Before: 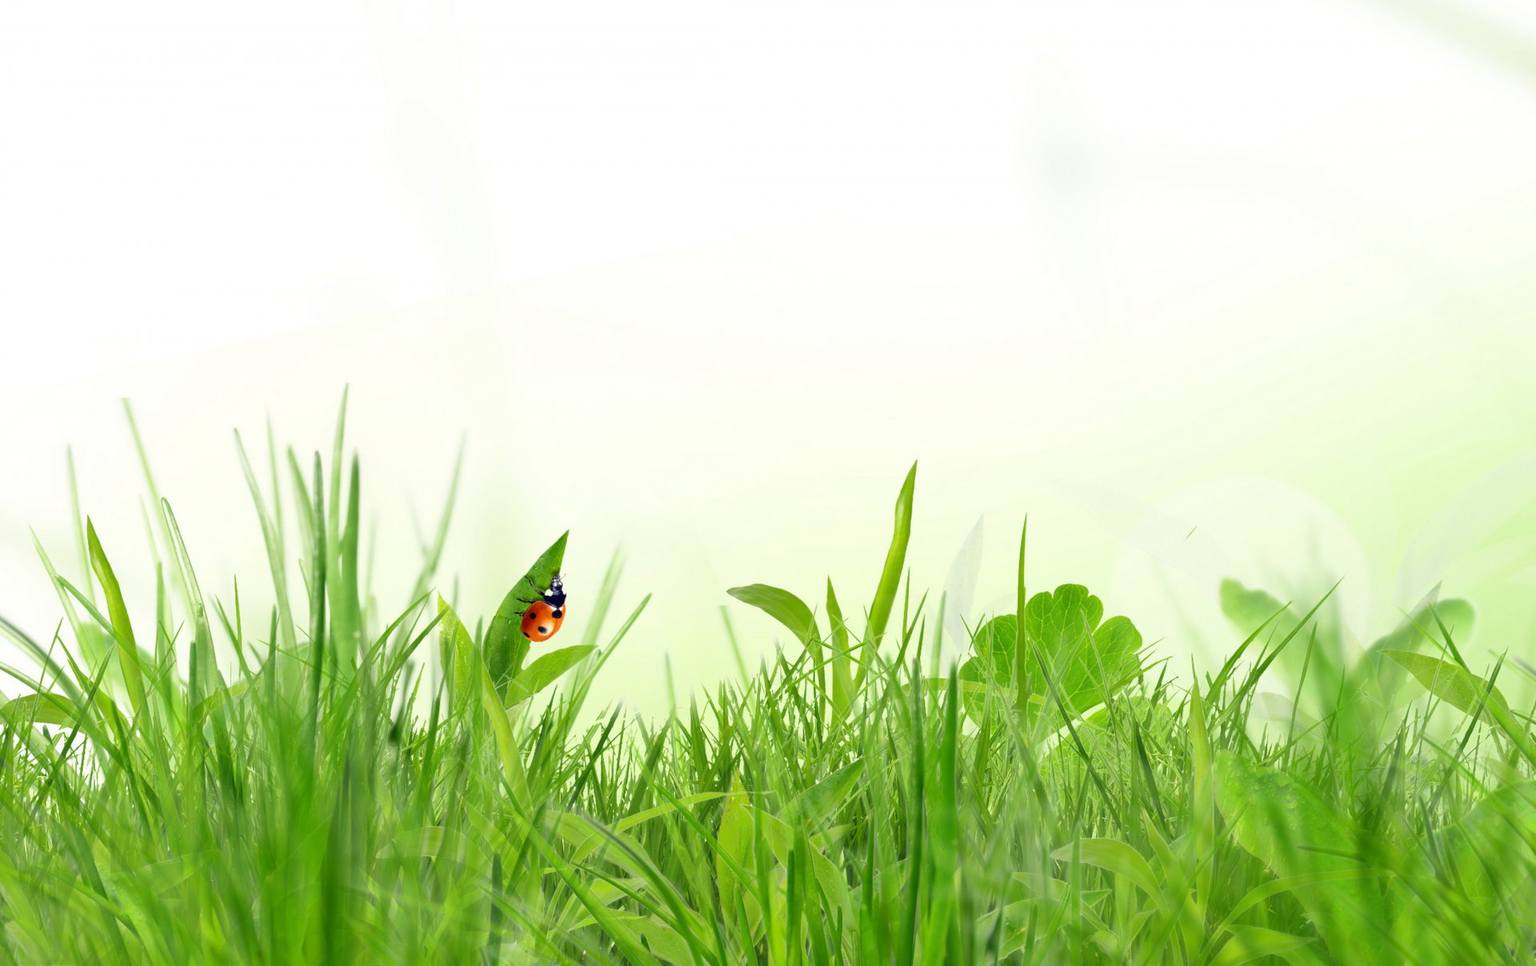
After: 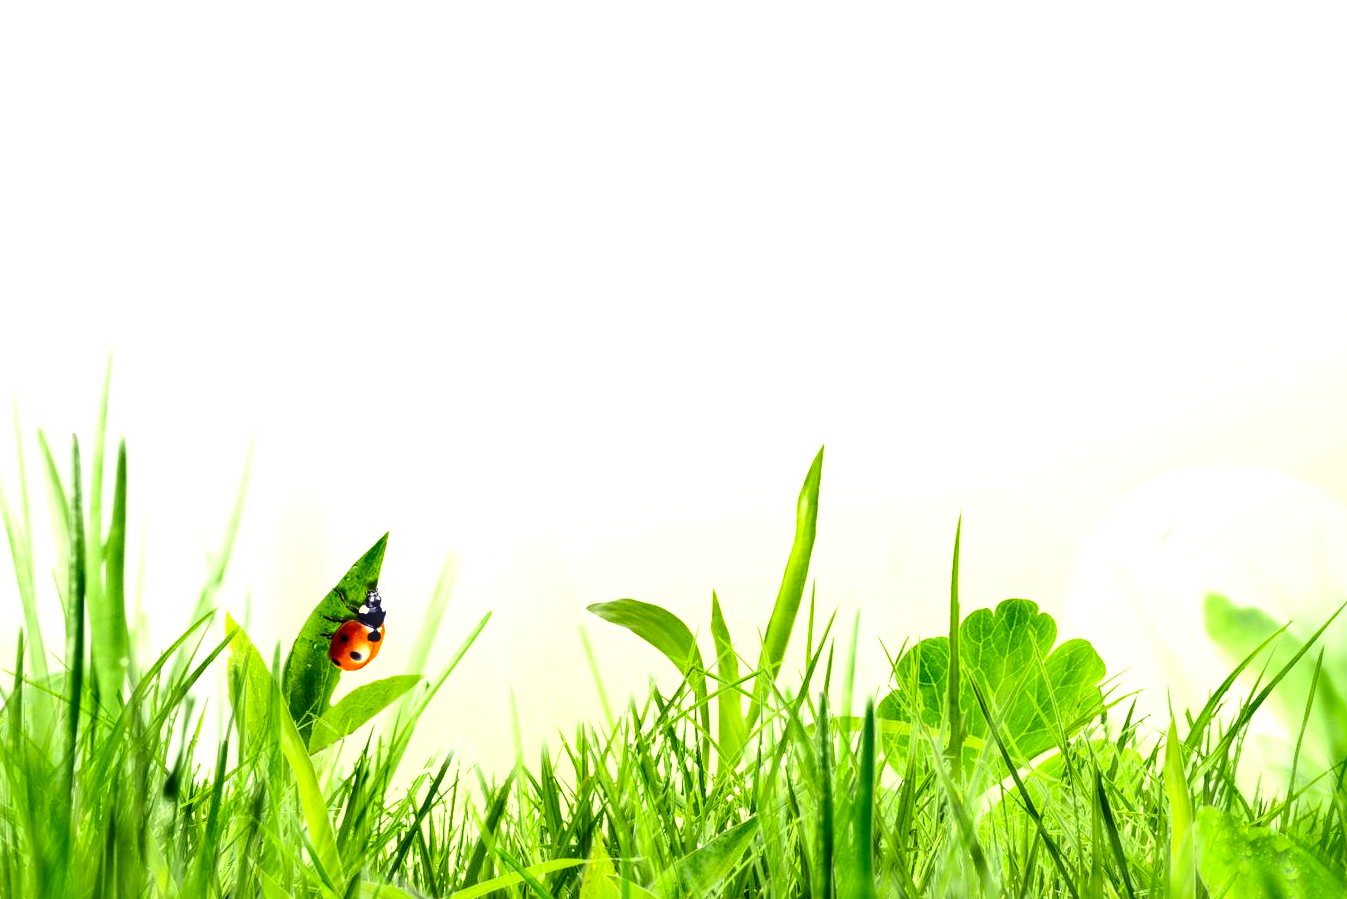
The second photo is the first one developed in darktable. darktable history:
contrast brightness saturation: contrast 0.215
exposure: compensate highlight preservation false
shadows and highlights: shadows 36.34, highlights -27.83, soften with gaussian
crop and rotate: left 16.809%, top 10.872%, right 13.014%, bottom 14.575%
tone equalizer: -8 EV -0.744 EV, -7 EV -0.665 EV, -6 EV -0.607 EV, -5 EV -0.41 EV, -3 EV 0.397 EV, -2 EV 0.6 EV, -1 EV 0.685 EV, +0 EV 0.723 EV, edges refinement/feathering 500, mask exposure compensation -1.57 EV, preserve details no
local contrast: detail 130%
color balance rgb: perceptual saturation grading › global saturation 30.558%, global vibrance -24.827%
